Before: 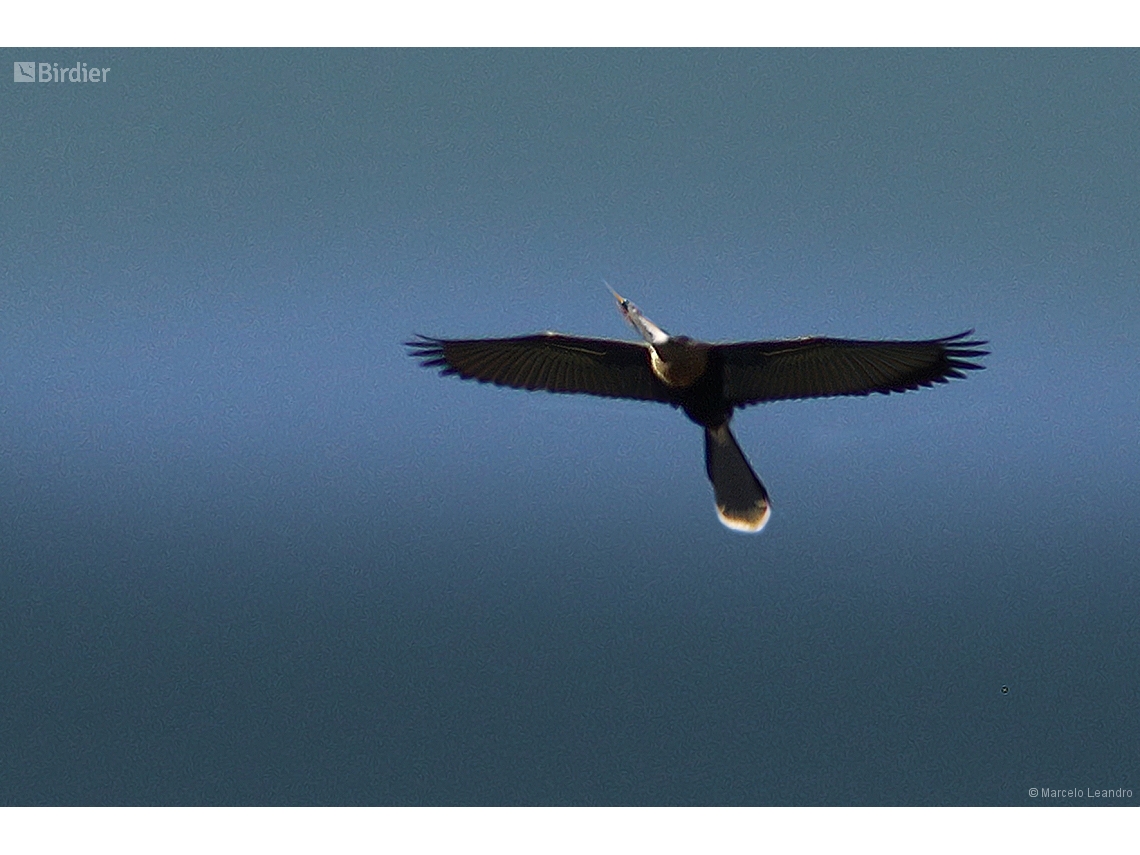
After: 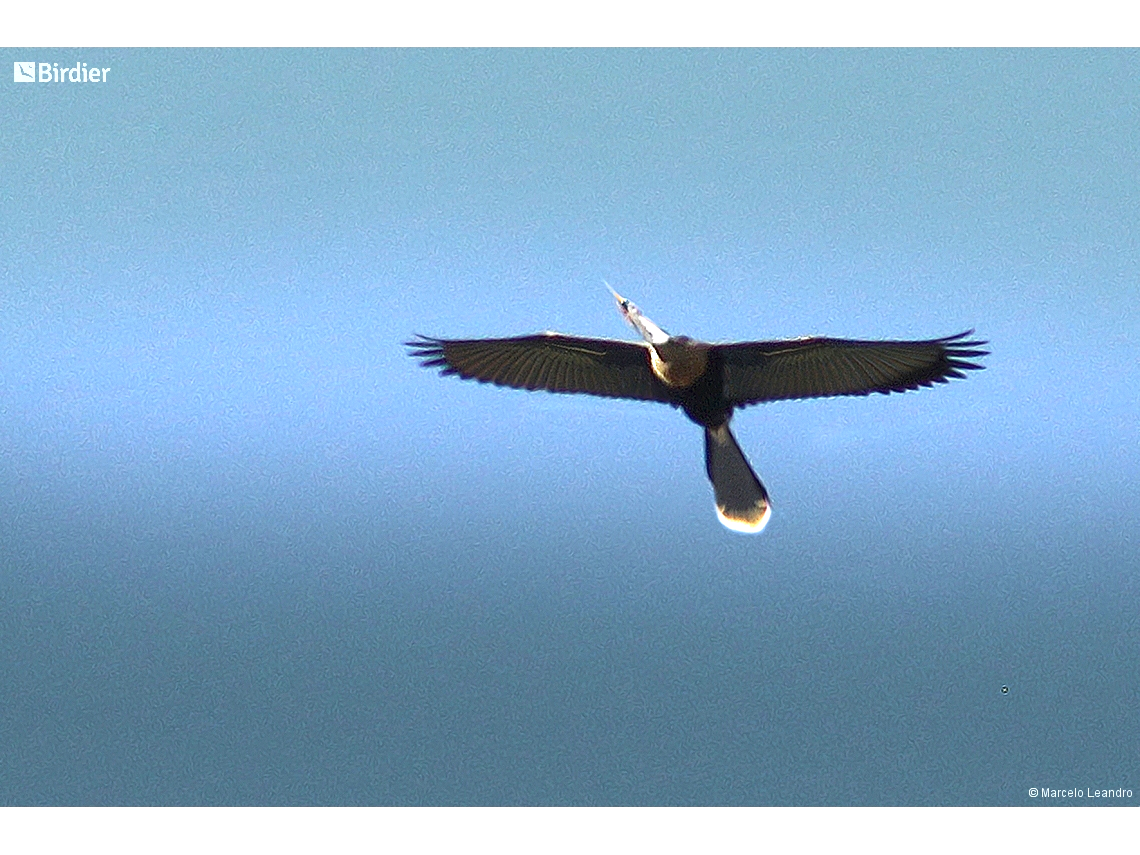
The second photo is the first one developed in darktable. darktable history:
exposure: black level correction 0, exposure 1.63 EV, compensate highlight preservation false
